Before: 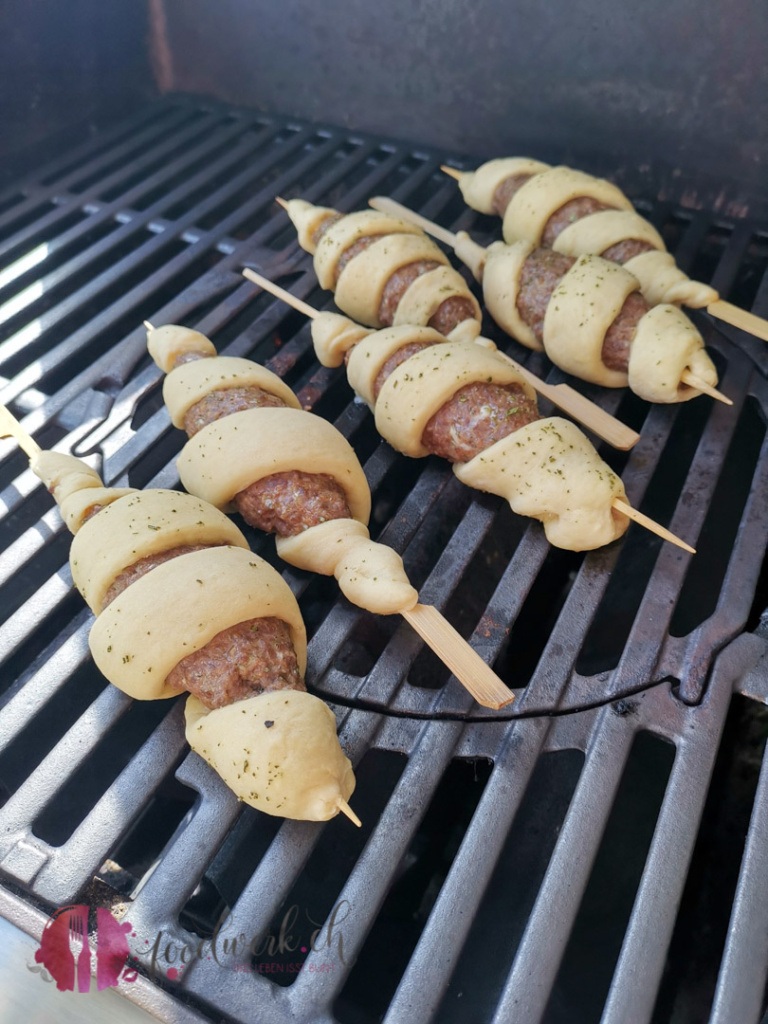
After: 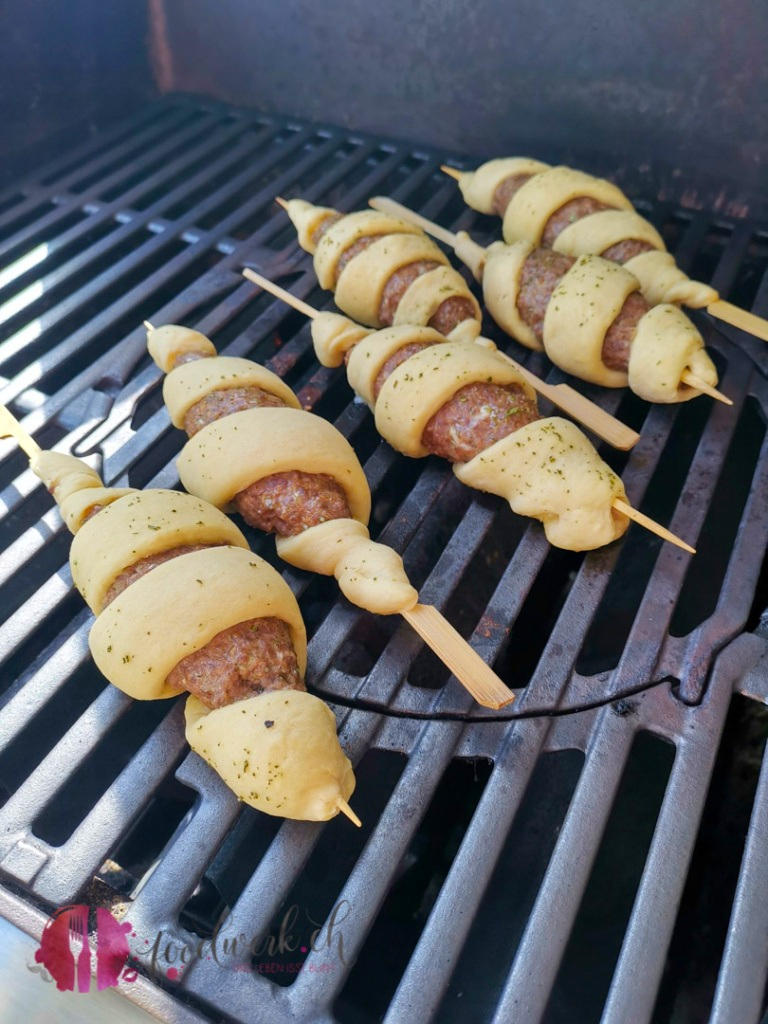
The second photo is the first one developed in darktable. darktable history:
color balance rgb: perceptual saturation grading › global saturation 0.075%, global vibrance 44.638%
